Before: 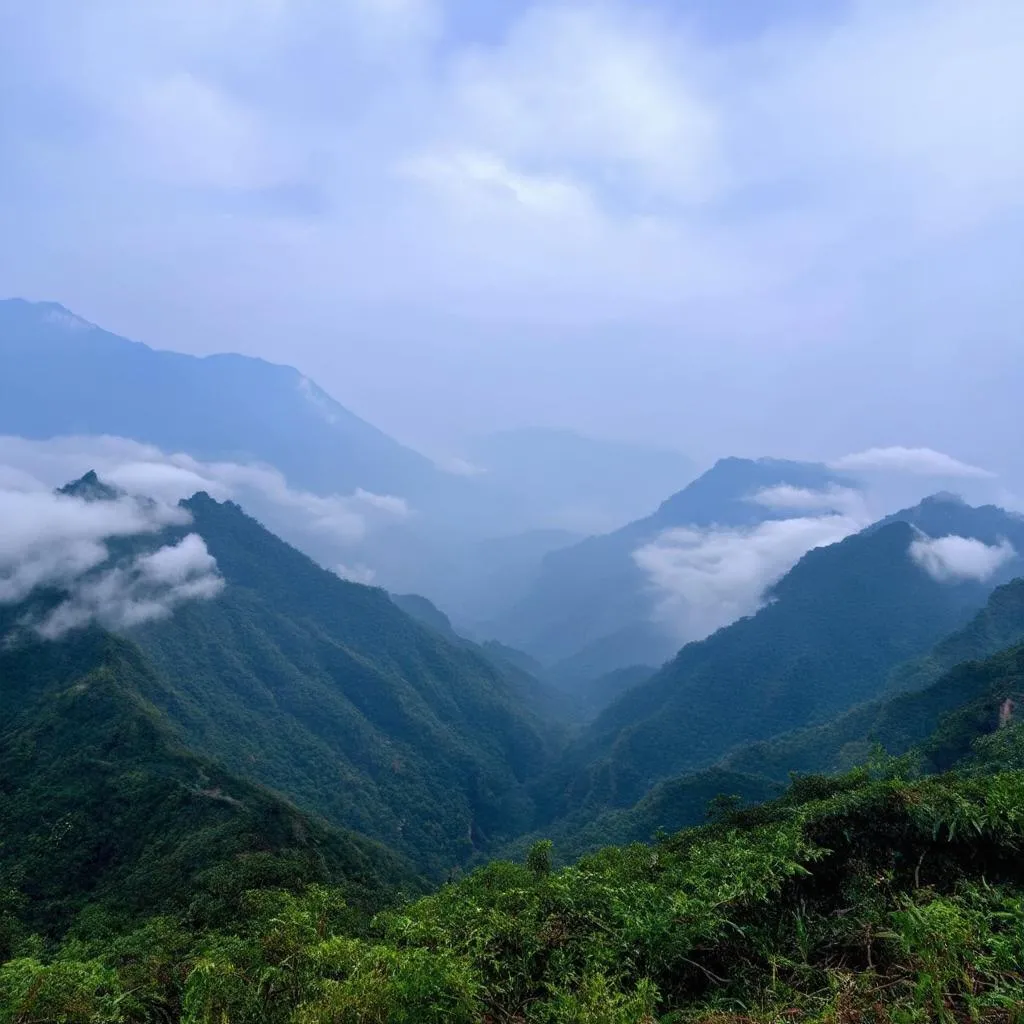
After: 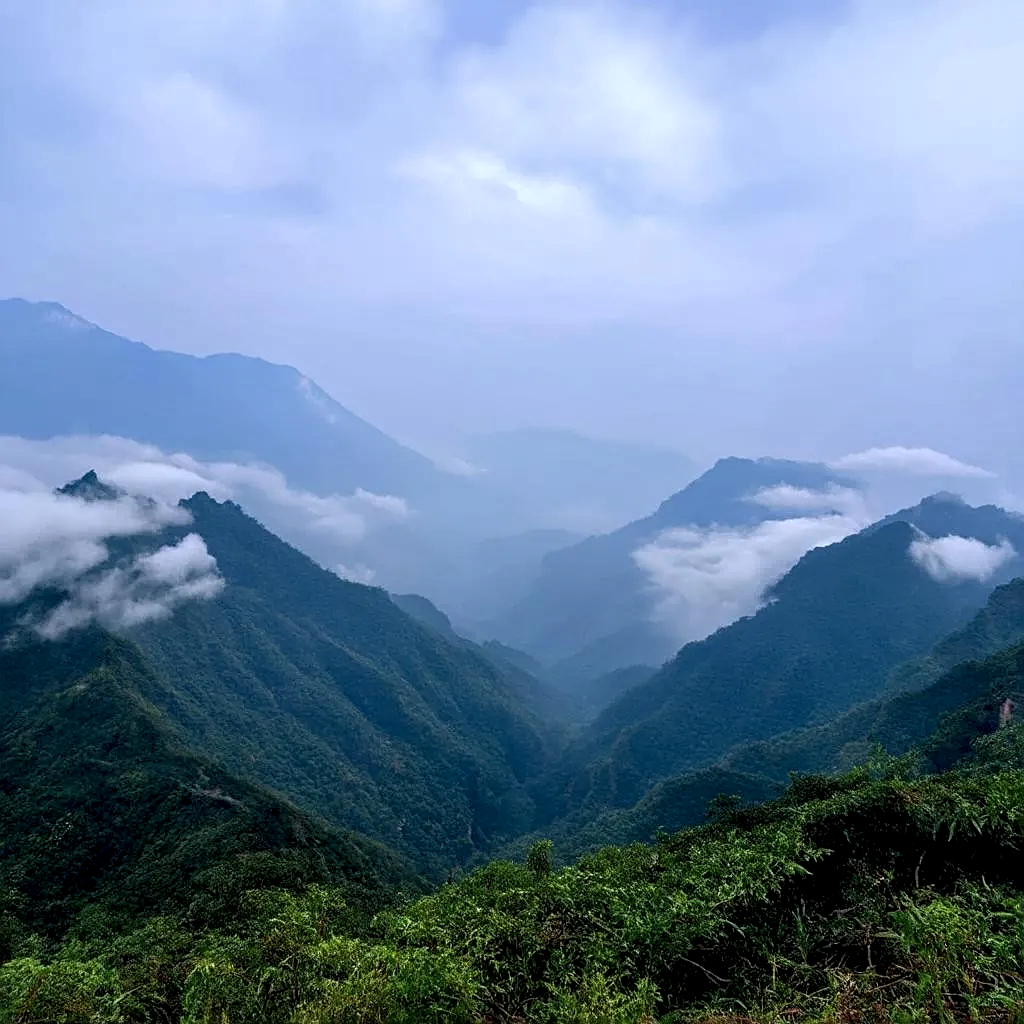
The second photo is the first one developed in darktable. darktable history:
sharpen: on, module defaults
local contrast: highlights 29%, shadows 74%, midtone range 0.749
